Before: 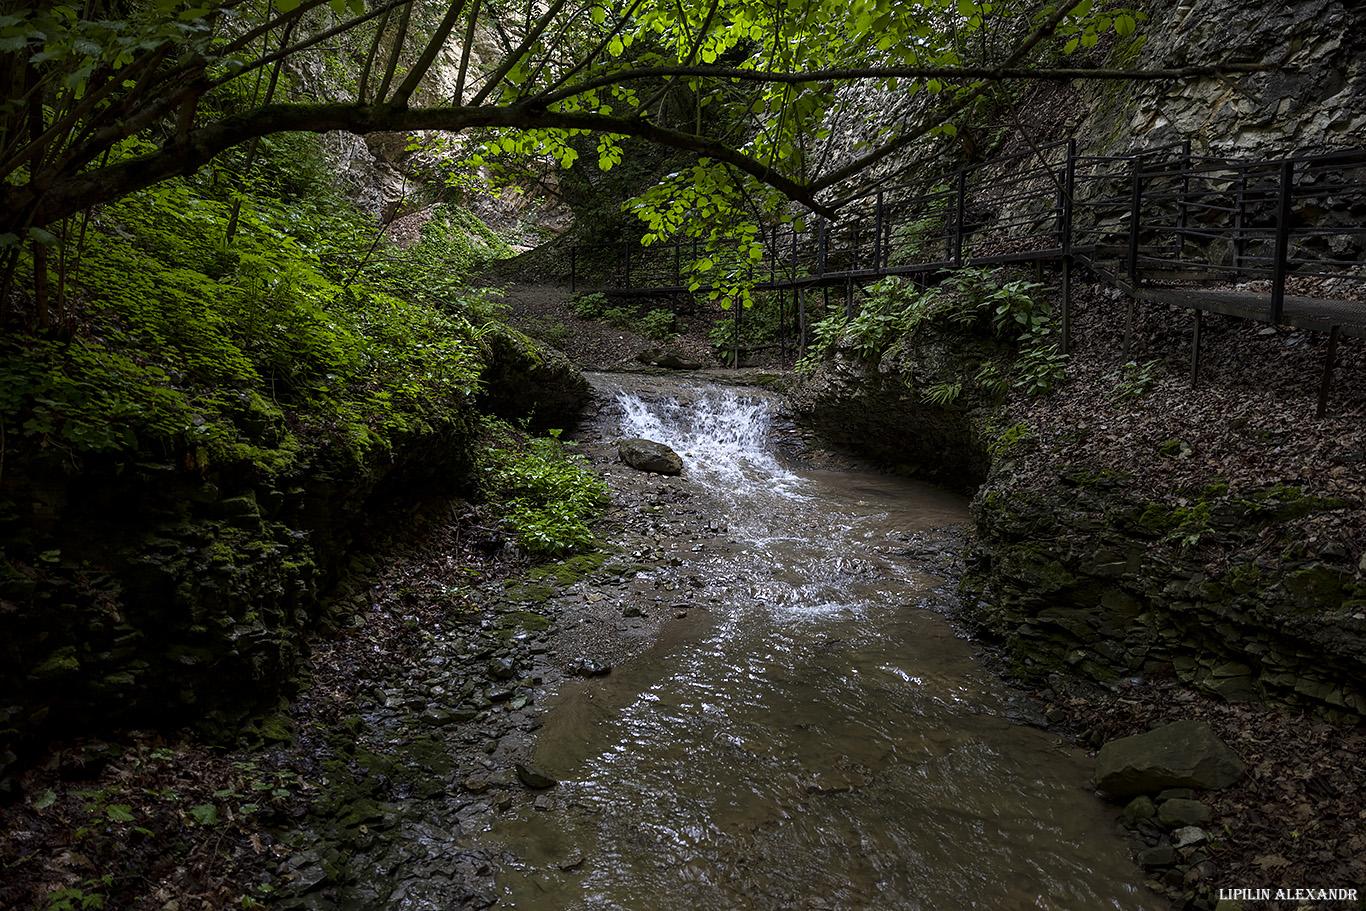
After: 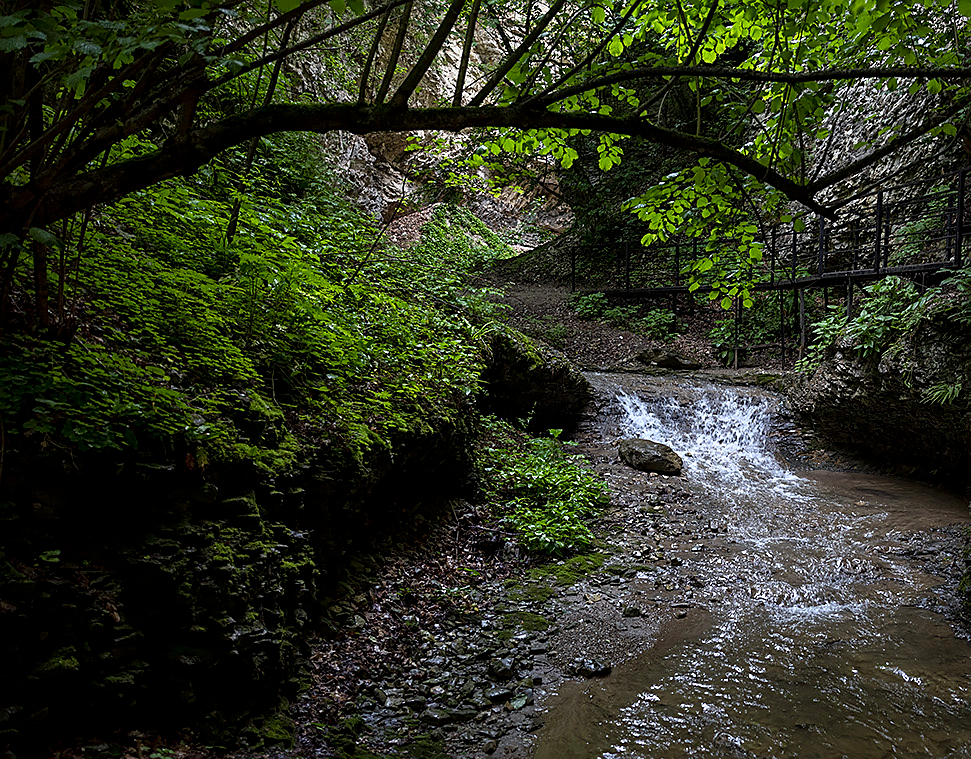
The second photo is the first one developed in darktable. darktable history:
crop: right 28.885%, bottom 16.626%
sharpen: on, module defaults
white balance: red 0.983, blue 1.036
tone equalizer: -7 EV 0.18 EV, -6 EV 0.12 EV, -5 EV 0.08 EV, -4 EV 0.04 EV, -2 EV -0.02 EV, -1 EV -0.04 EV, +0 EV -0.06 EV, luminance estimator HSV value / RGB max
